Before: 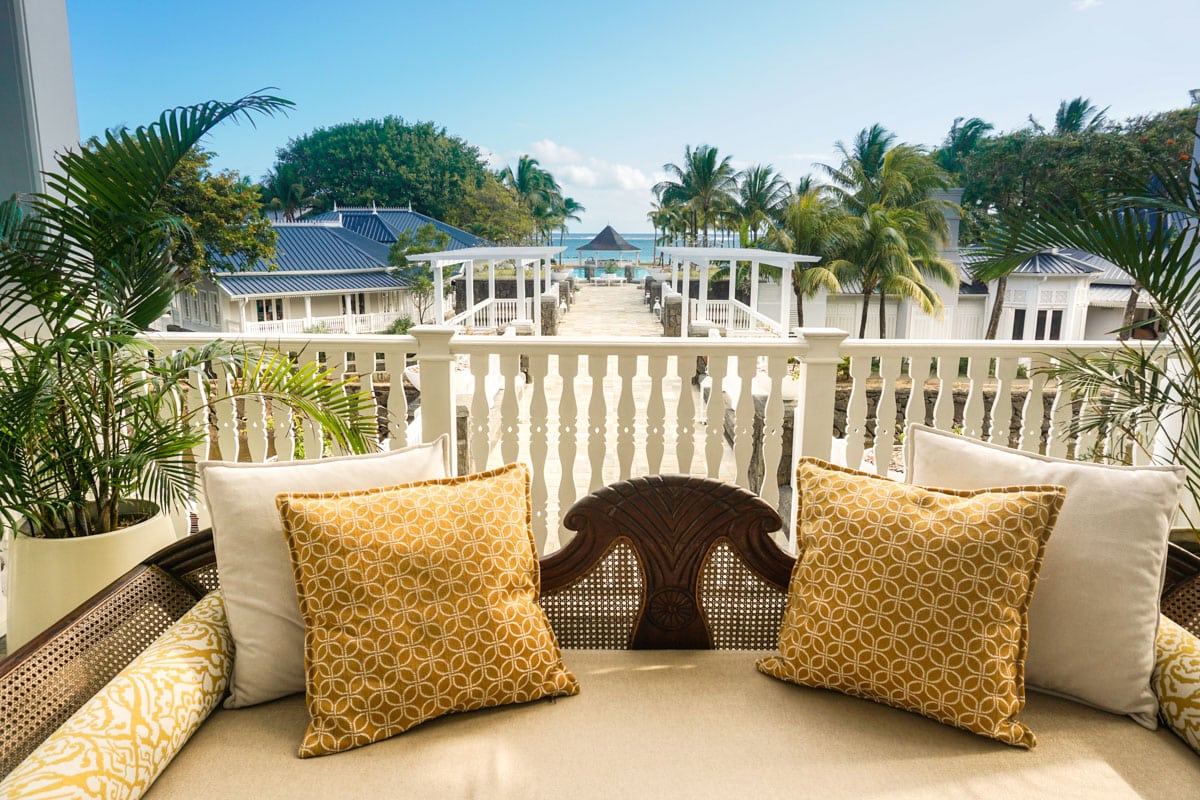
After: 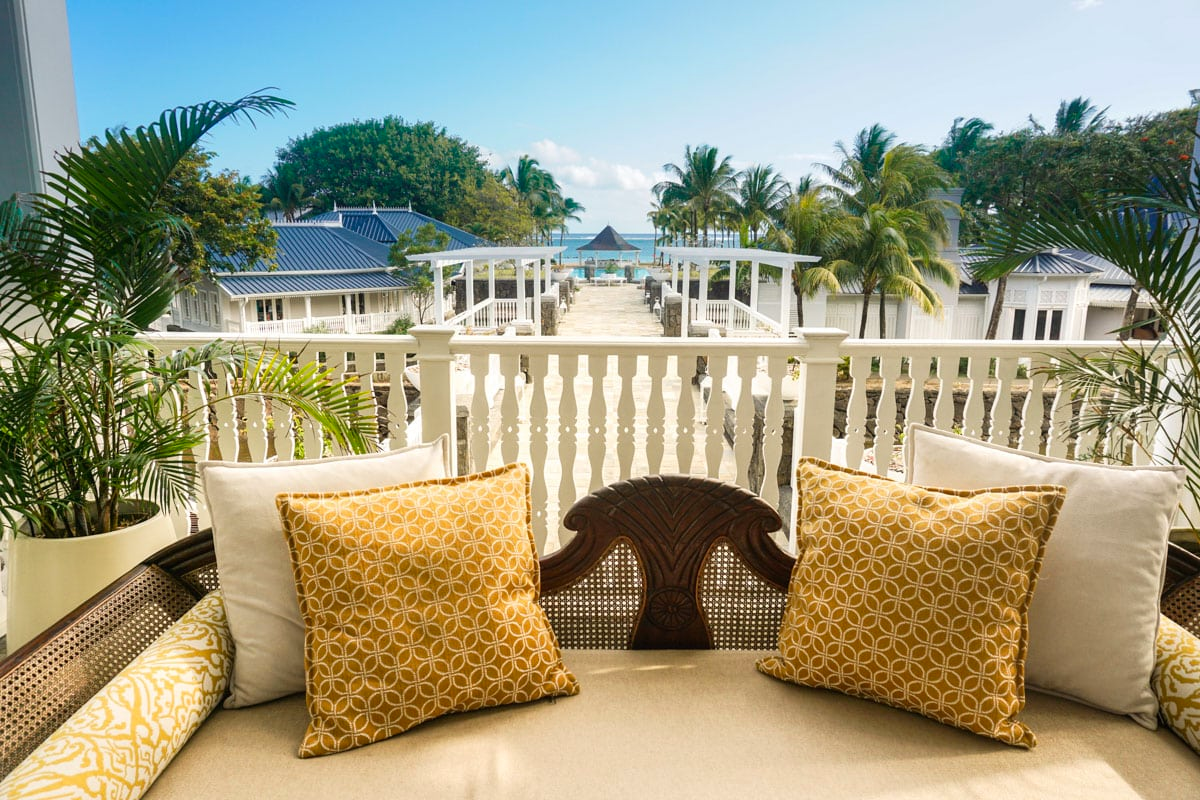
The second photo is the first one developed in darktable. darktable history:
color correction: highlights b* -0.016, saturation 1.08
